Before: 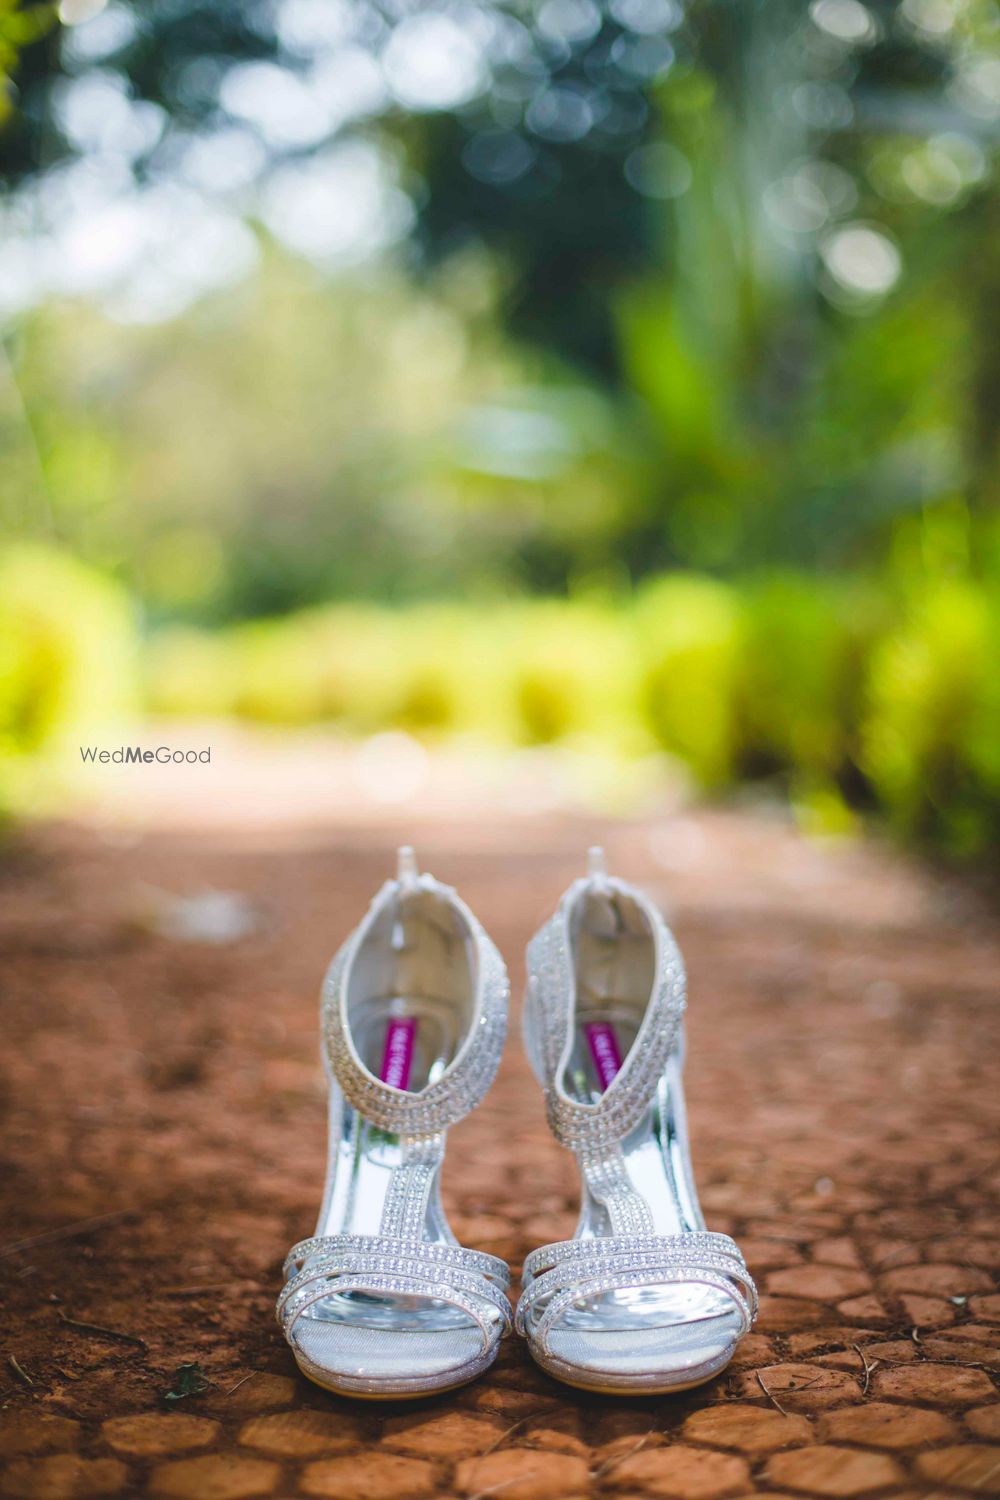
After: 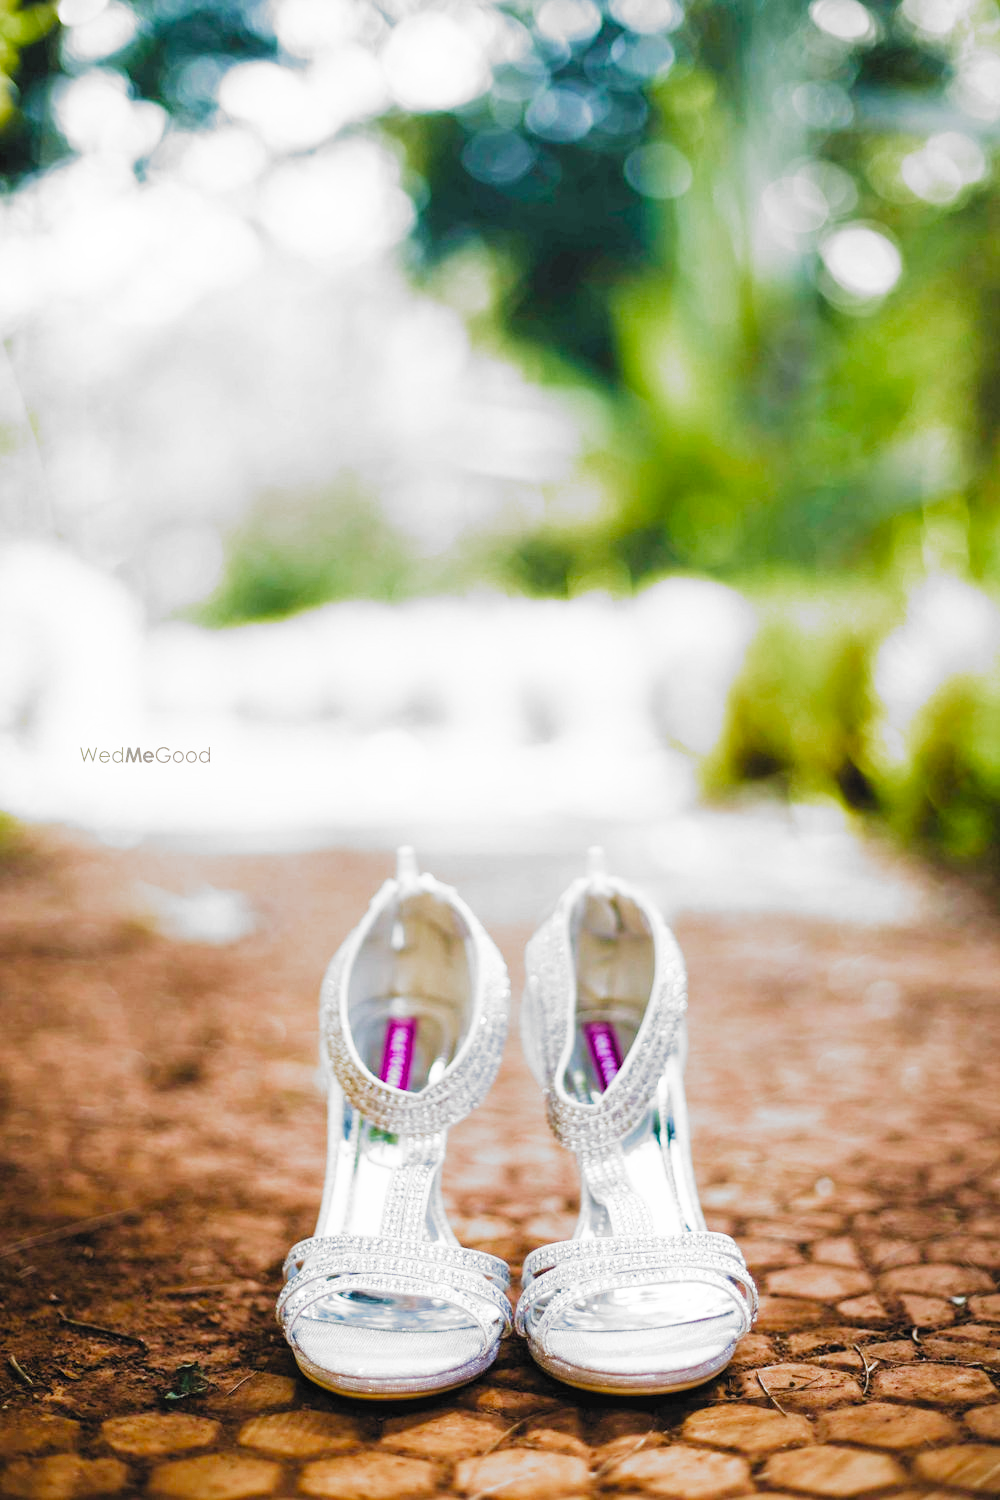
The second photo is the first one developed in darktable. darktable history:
filmic rgb: black relative exposure -5.01 EV, white relative exposure 3.51 EV, threshold 5.96 EV, hardness 3.18, contrast 1.194, highlights saturation mix -29.89%, preserve chrominance no, color science v3 (2019), use custom middle-gray values true, iterations of high-quality reconstruction 0, enable highlight reconstruction true
velvia: strength 22.03%
exposure: exposure 1 EV, compensate highlight preservation false
